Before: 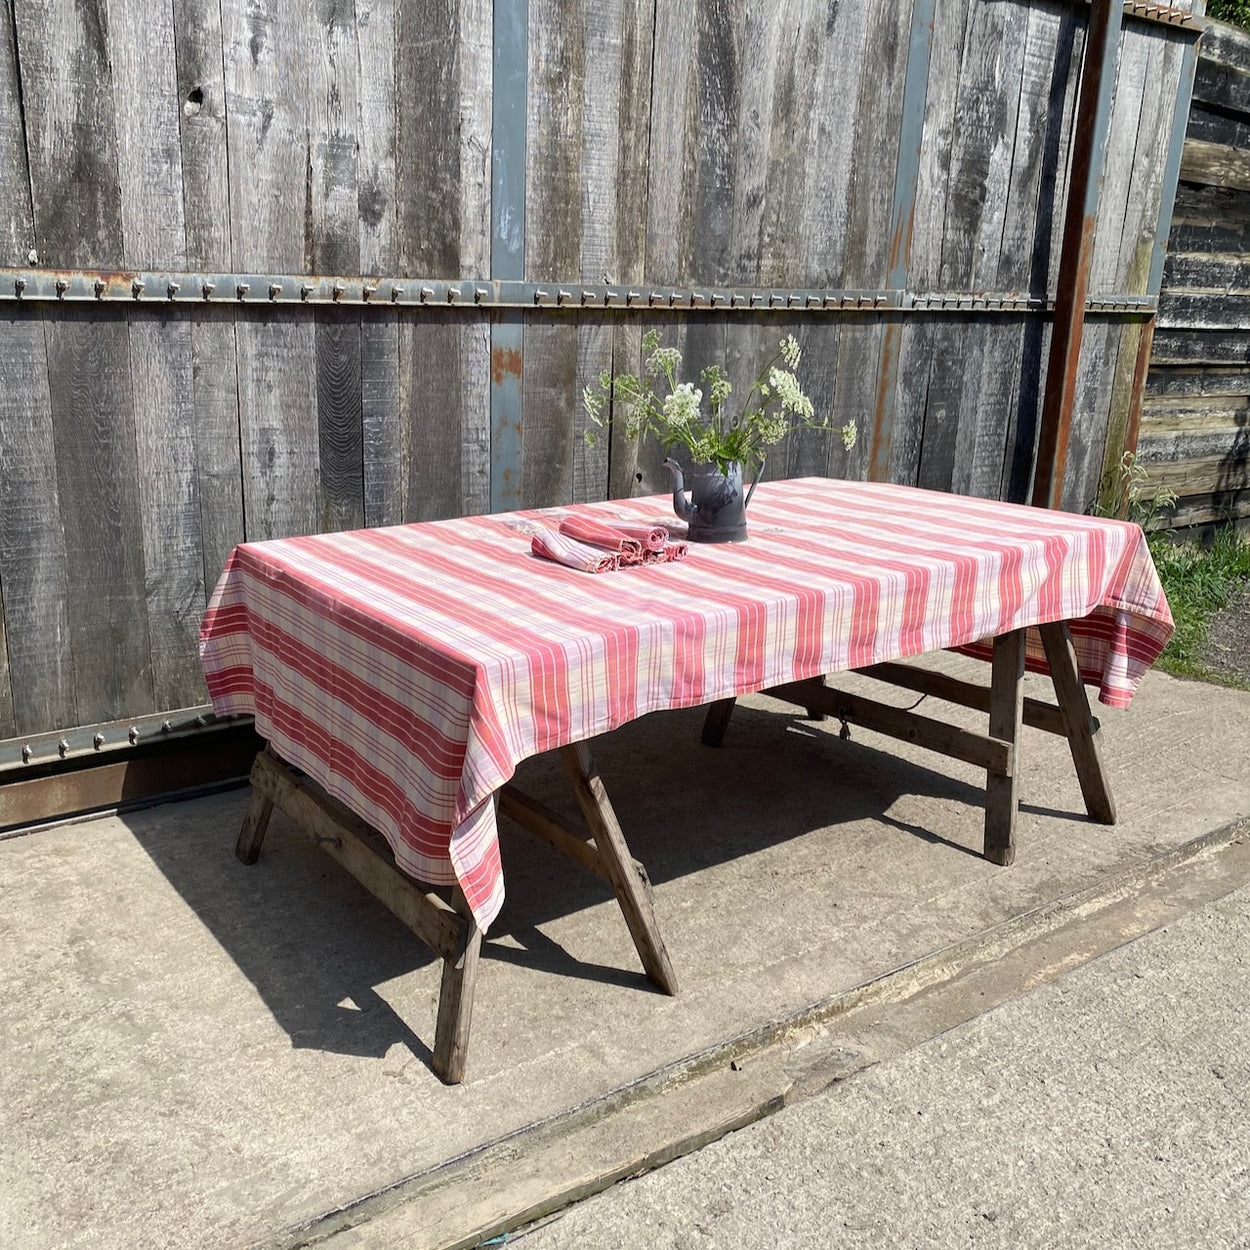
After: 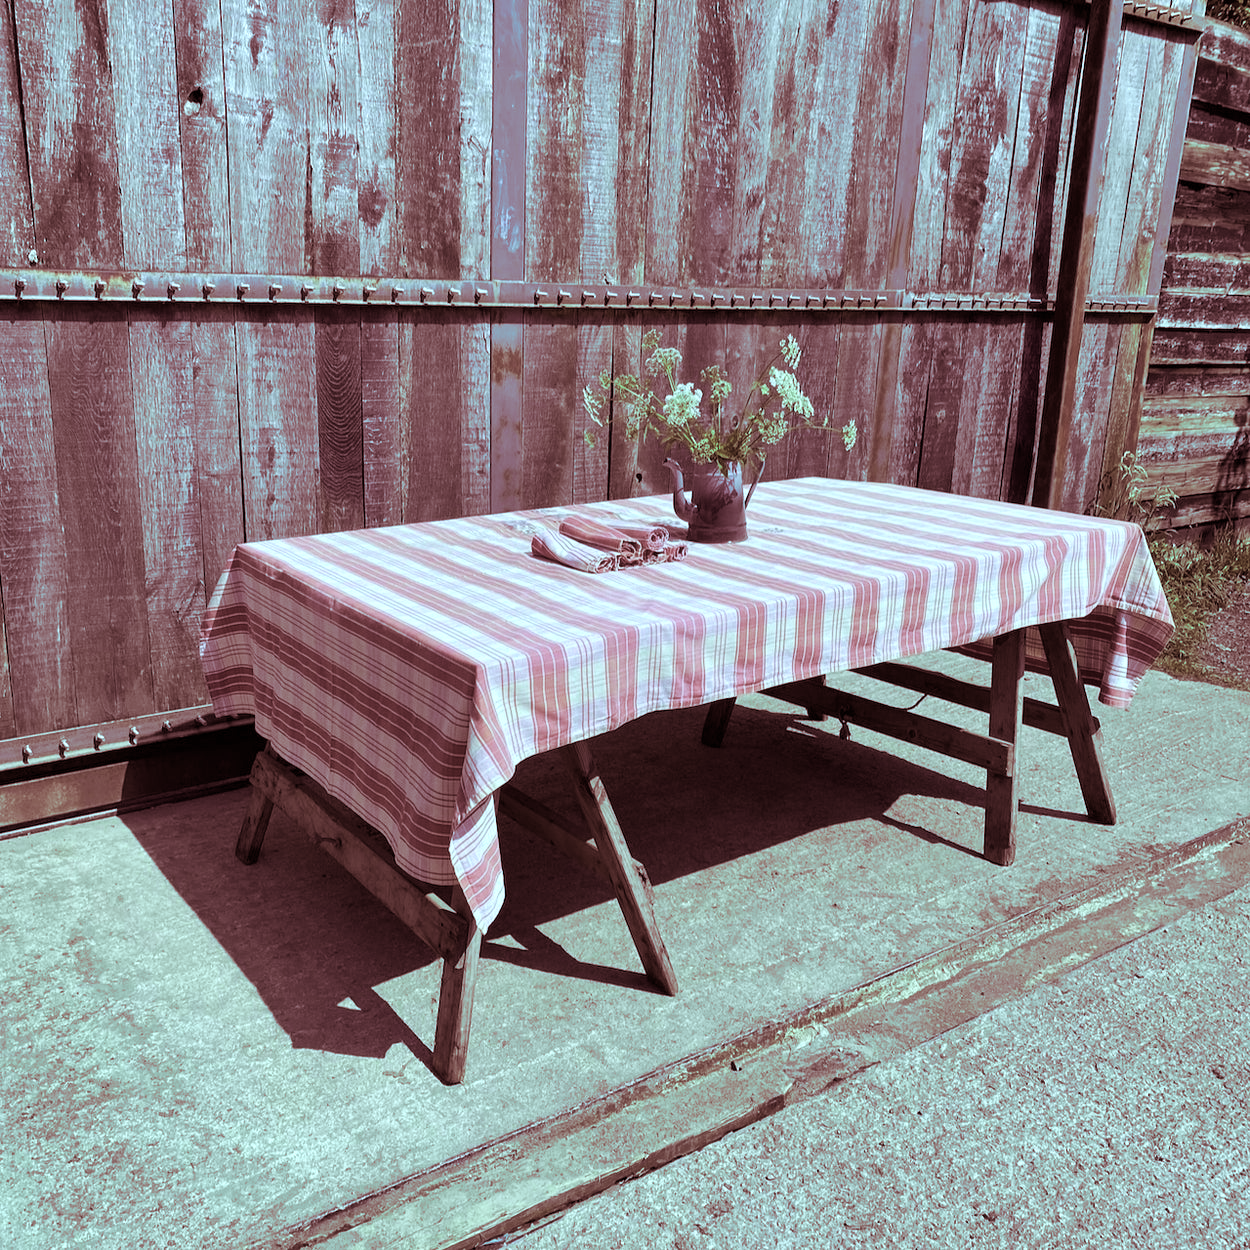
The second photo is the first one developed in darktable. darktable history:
shadows and highlights: low approximation 0.01, soften with gaussian
split-toning: highlights › hue 187.2°, highlights › saturation 0.83, balance -68.05, compress 56.43%
channel mixer: red [0, 0, 0, 0.7, 0.2, 0.2, 0], green [0 ×4, 1, -0.1, 0], blue [0, 0, 0, 0.2, -0.1, 1.2, 0]
